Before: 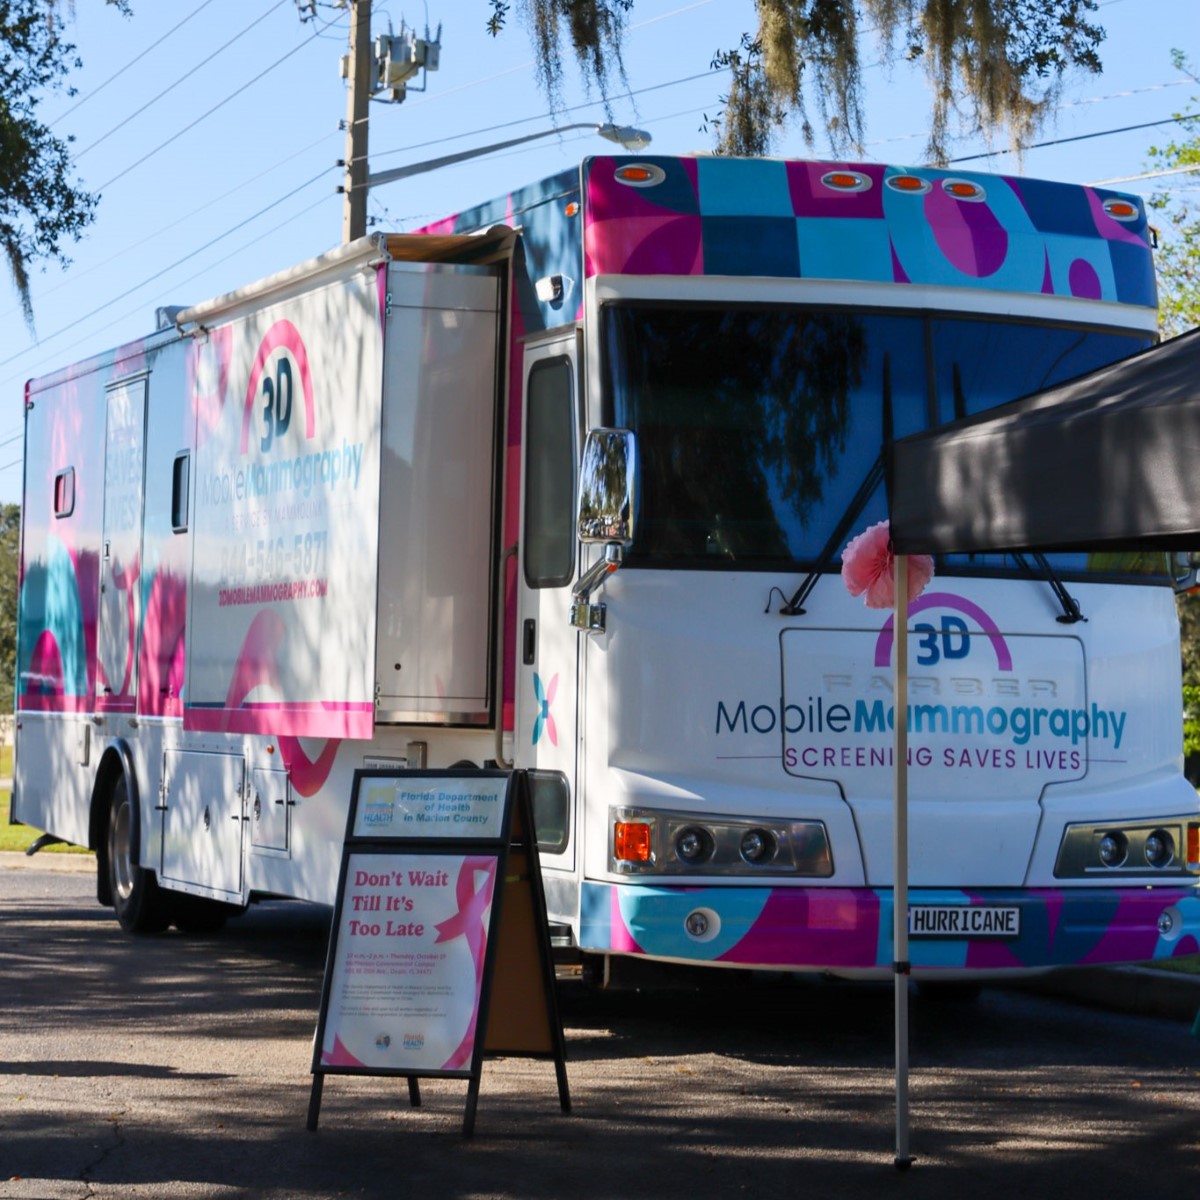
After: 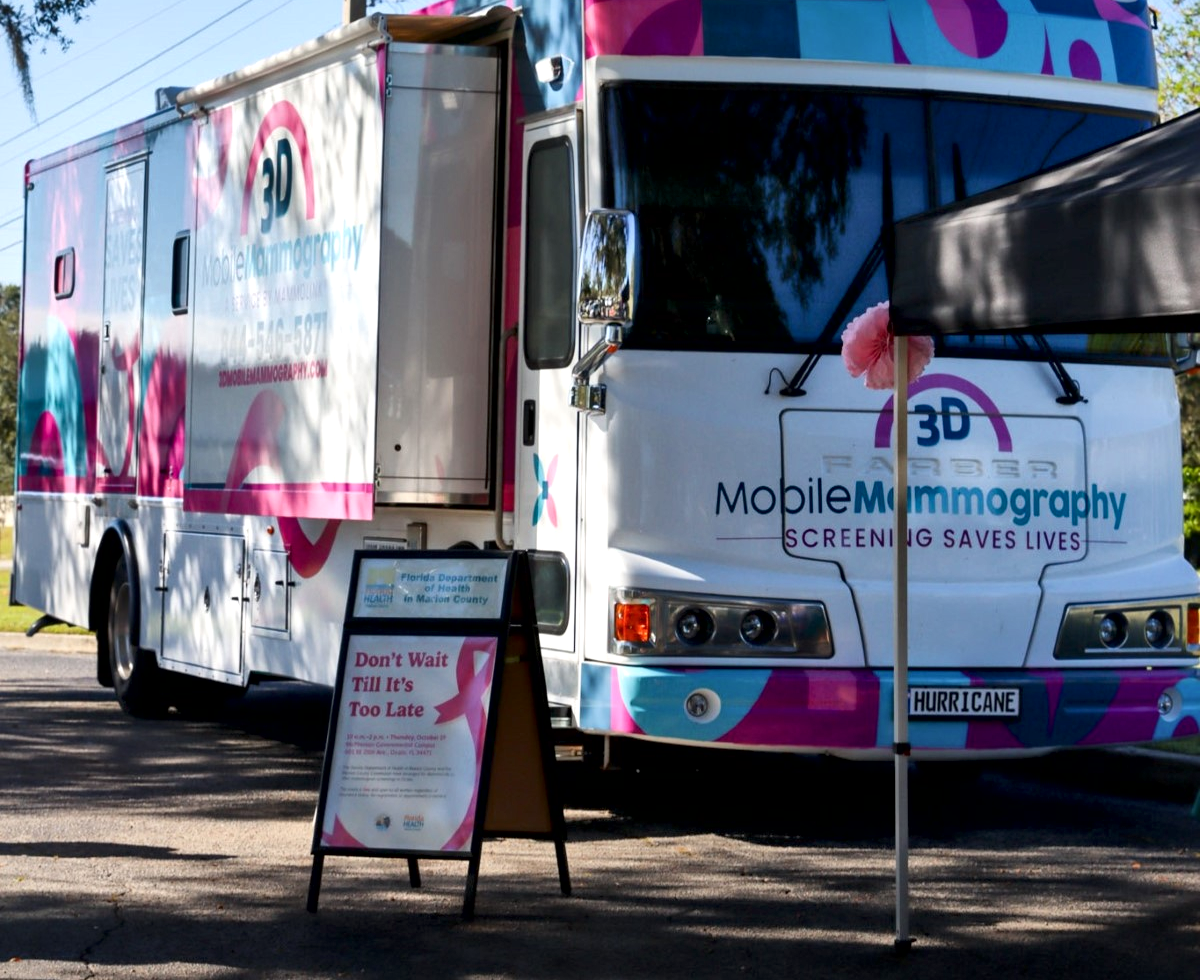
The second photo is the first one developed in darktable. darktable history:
crop and rotate: top 18.267%
local contrast: mode bilateral grid, contrast 71, coarseness 75, detail 181%, midtone range 0.2
